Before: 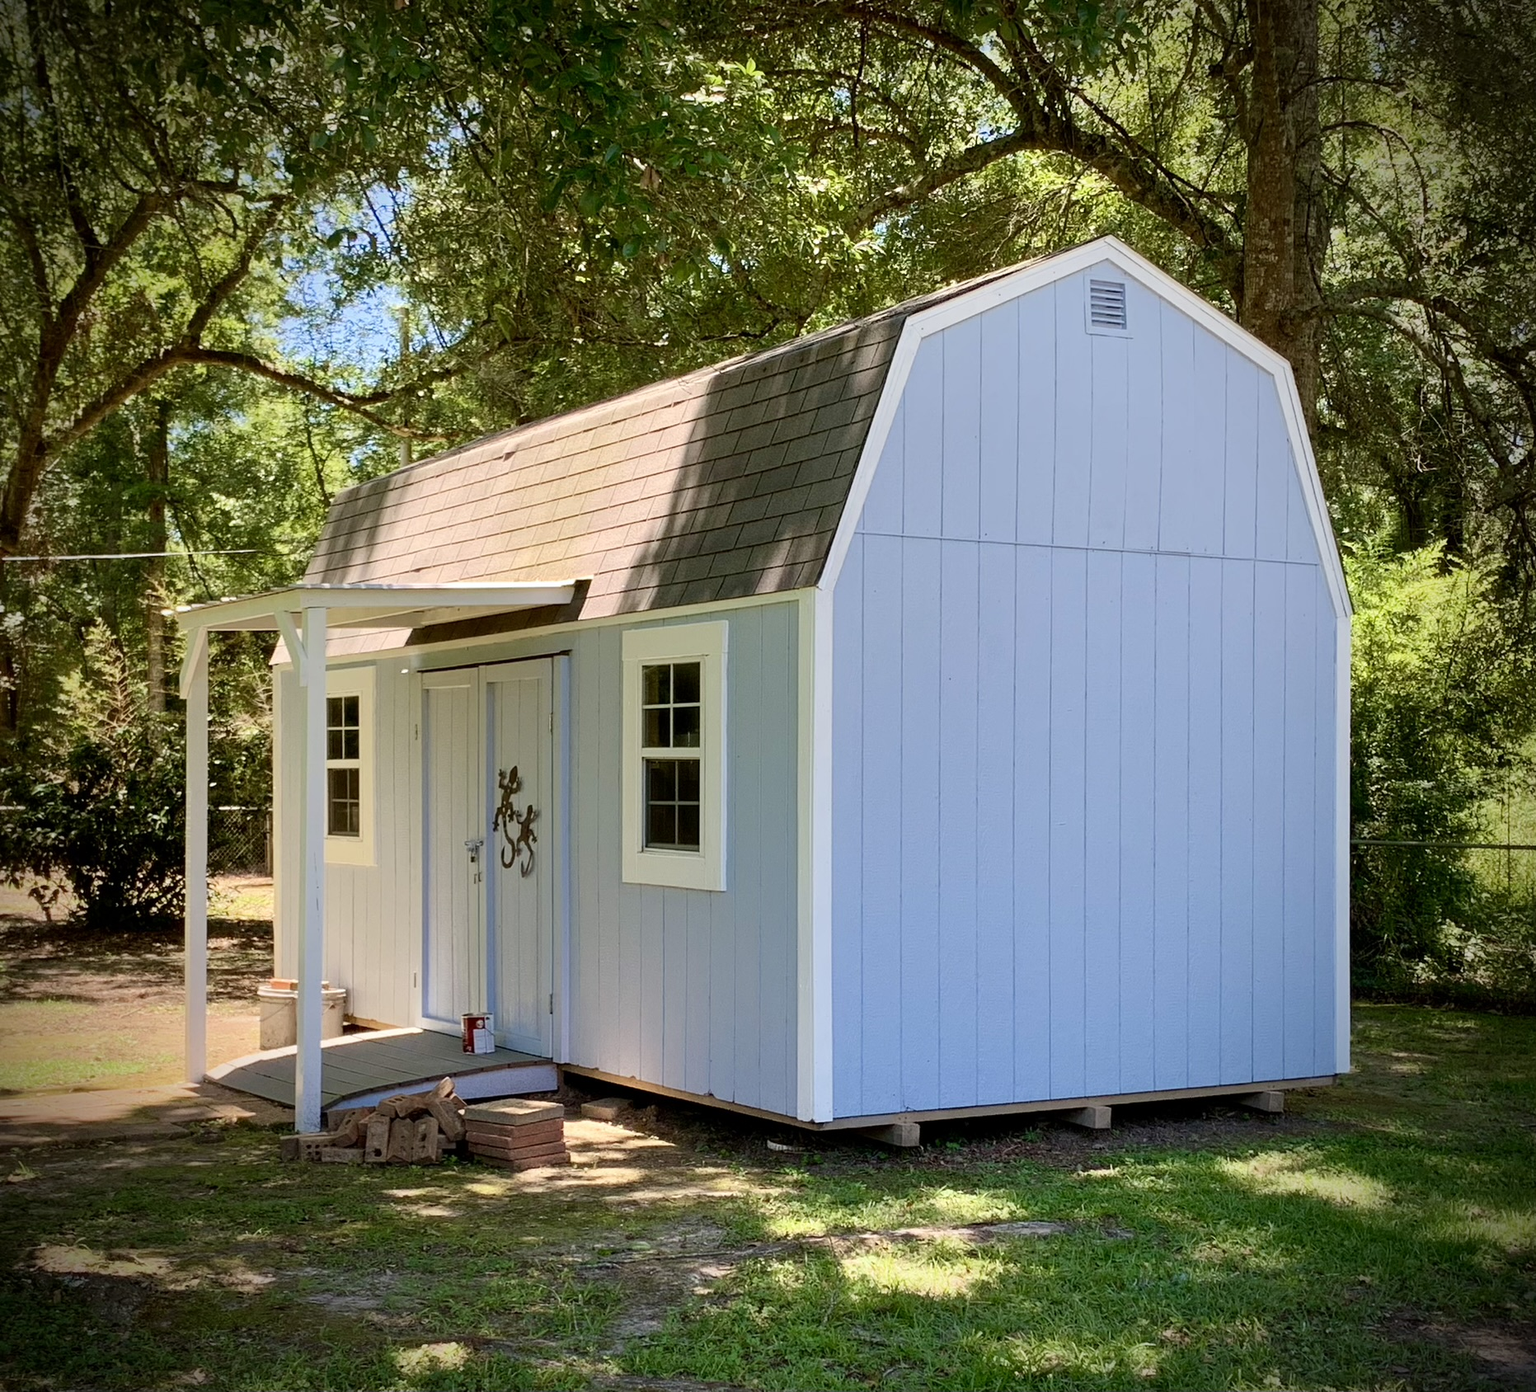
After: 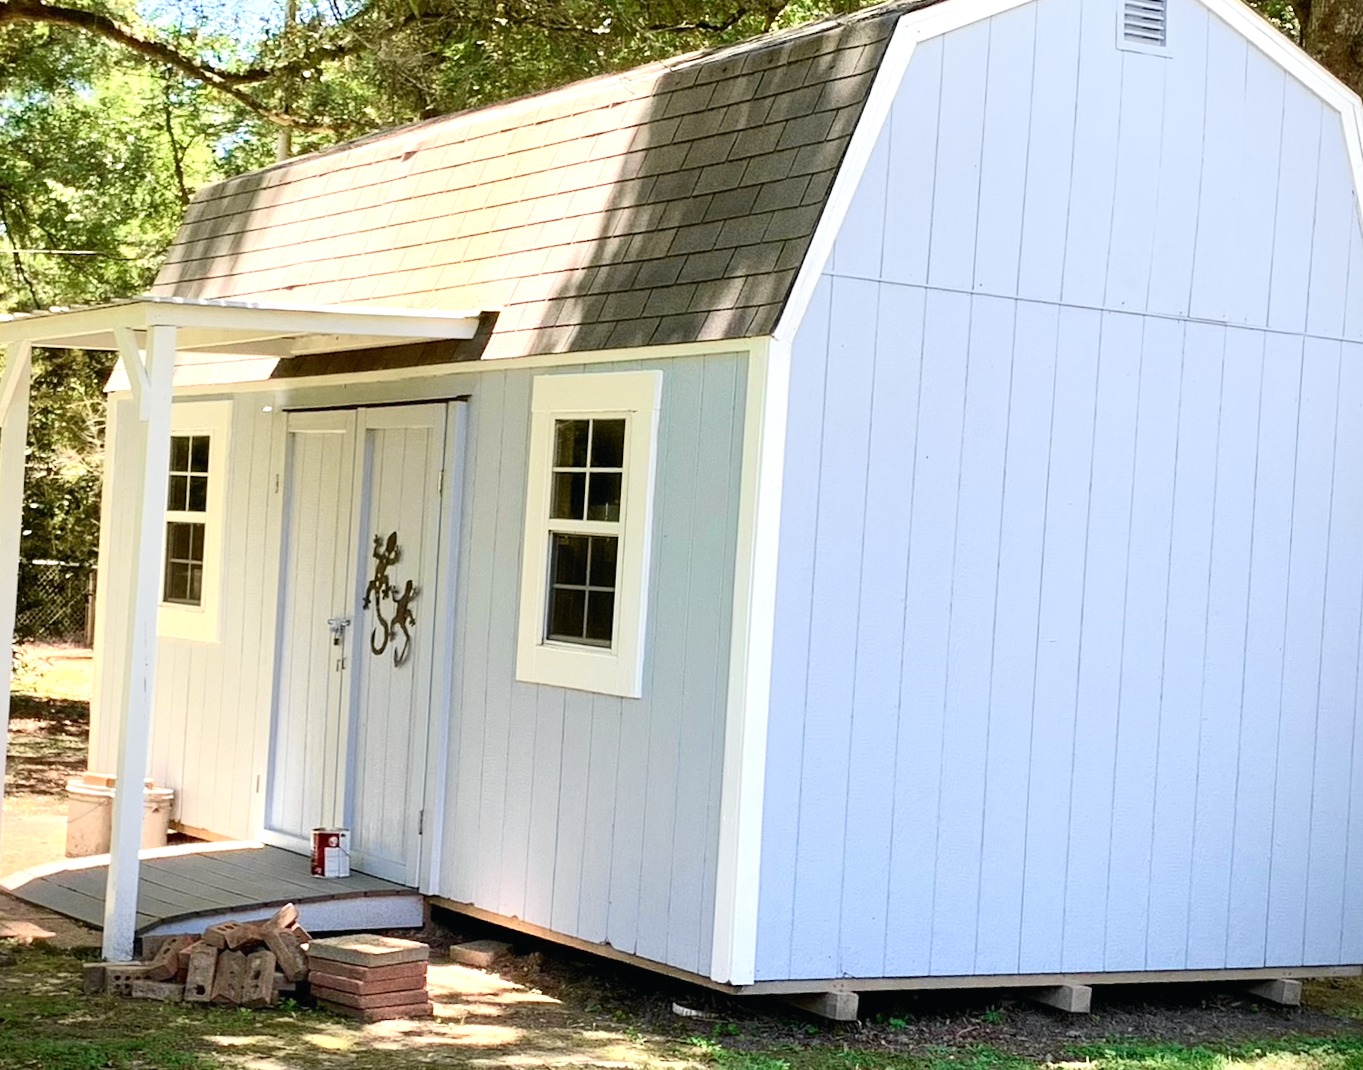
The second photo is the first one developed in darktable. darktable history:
crop and rotate: angle -3.37°, left 9.79%, top 20.73%, right 12.42%, bottom 11.82%
color correction: saturation 0.8
exposure: black level correction 0, exposure 0.7 EV, compensate exposure bias true, compensate highlight preservation false
tone curve: curves: ch0 [(0, 0.009) (0.037, 0.035) (0.131, 0.126) (0.275, 0.28) (0.476, 0.514) (0.617, 0.667) (0.704, 0.759) (0.813, 0.863) (0.911, 0.931) (0.997, 1)]; ch1 [(0, 0) (0.318, 0.271) (0.444, 0.438) (0.493, 0.496) (0.508, 0.5) (0.534, 0.535) (0.57, 0.582) (0.65, 0.664) (0.746, 0.764) (1, 1)]; ch2 [(0, 0) (0.246, 0.24) (0.36, 0.381) (0.415, 0.434) (0.476, 0.492) (0.502, 0.499) (0.522, 0.518) (0.533, 0.534) (0.586, 0.598) (0.634, 0.643) (0.706, 0.717) (0.853, 0.83) (1, 0.951)], color space Lab, independent channels, preserve colors none
